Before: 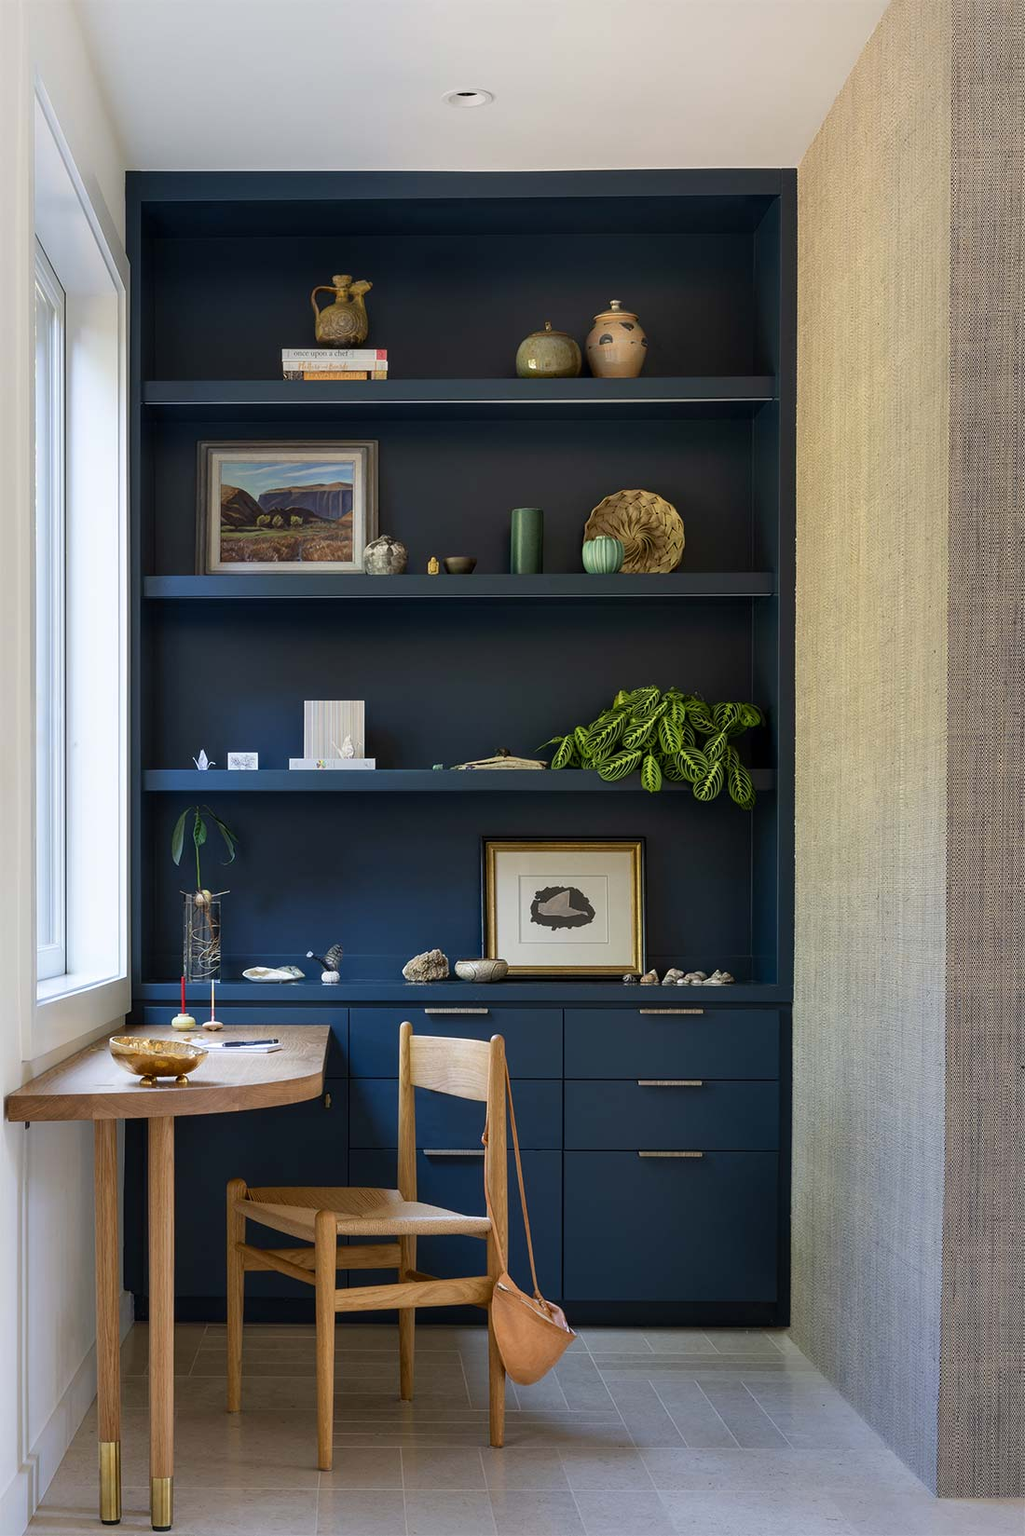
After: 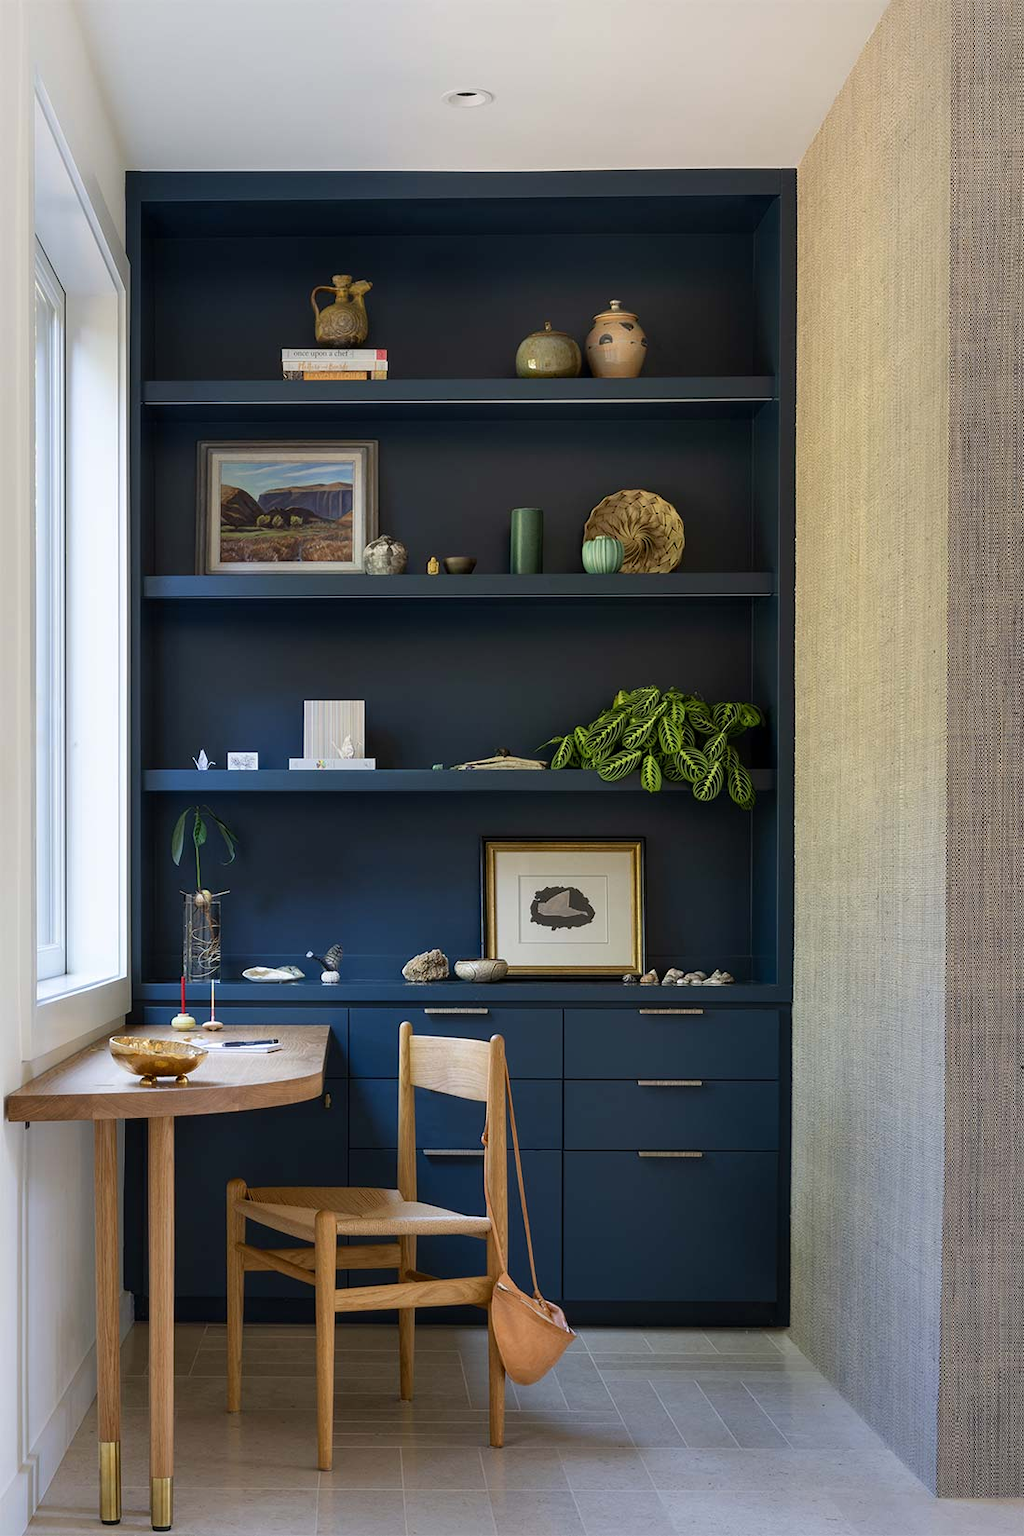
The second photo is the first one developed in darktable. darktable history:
levels: mode automatic, levels [0, 0.492, 0.984]
